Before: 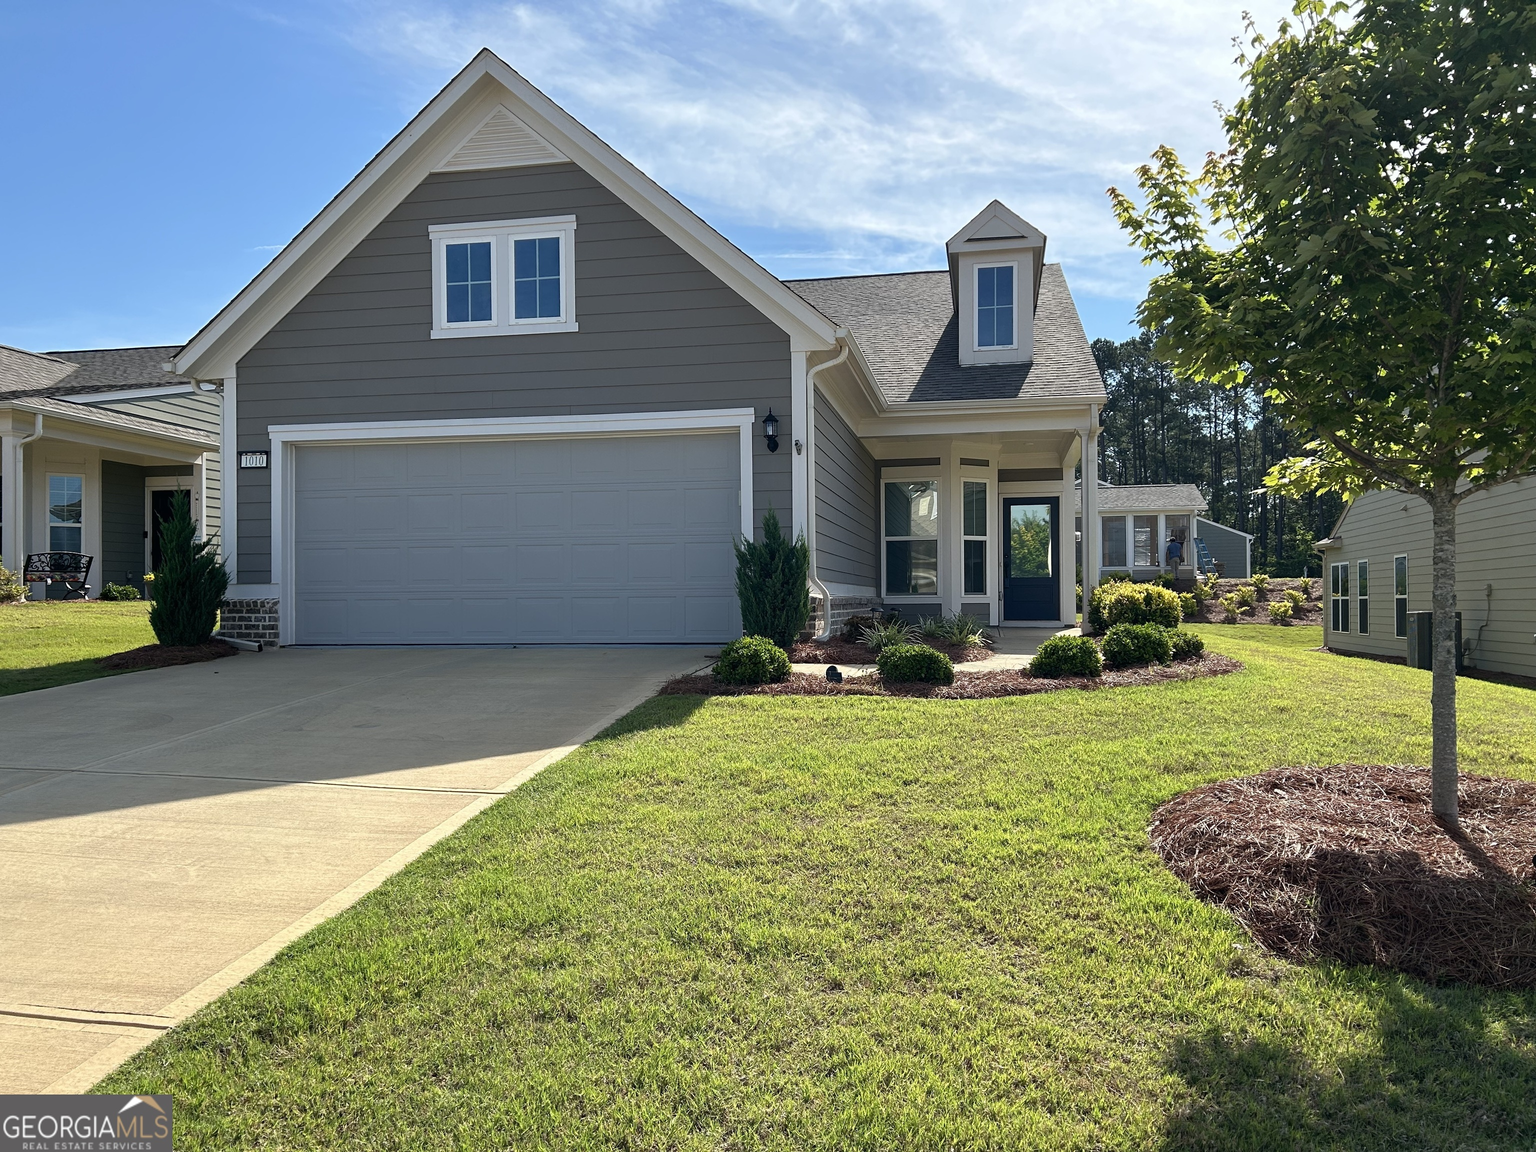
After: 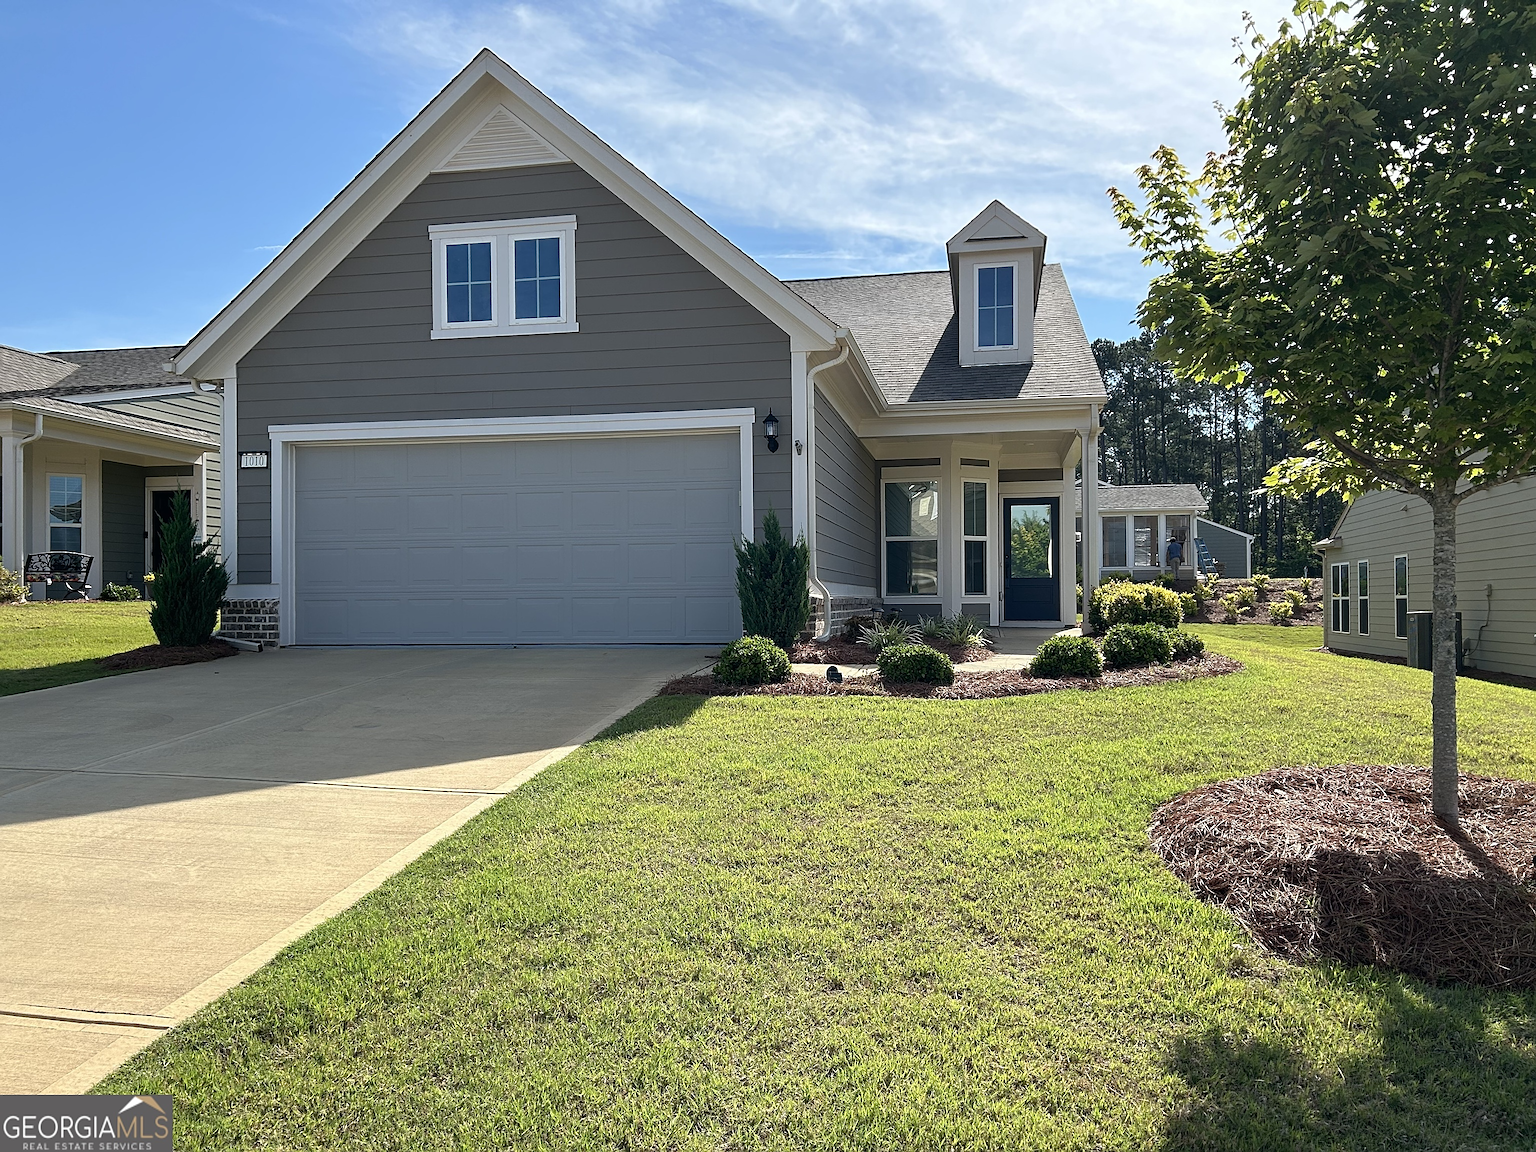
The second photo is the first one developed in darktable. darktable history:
rotate and perspective: automatic cropping original format, crop left 0, crop top 0
sharpen: on, module defaults
